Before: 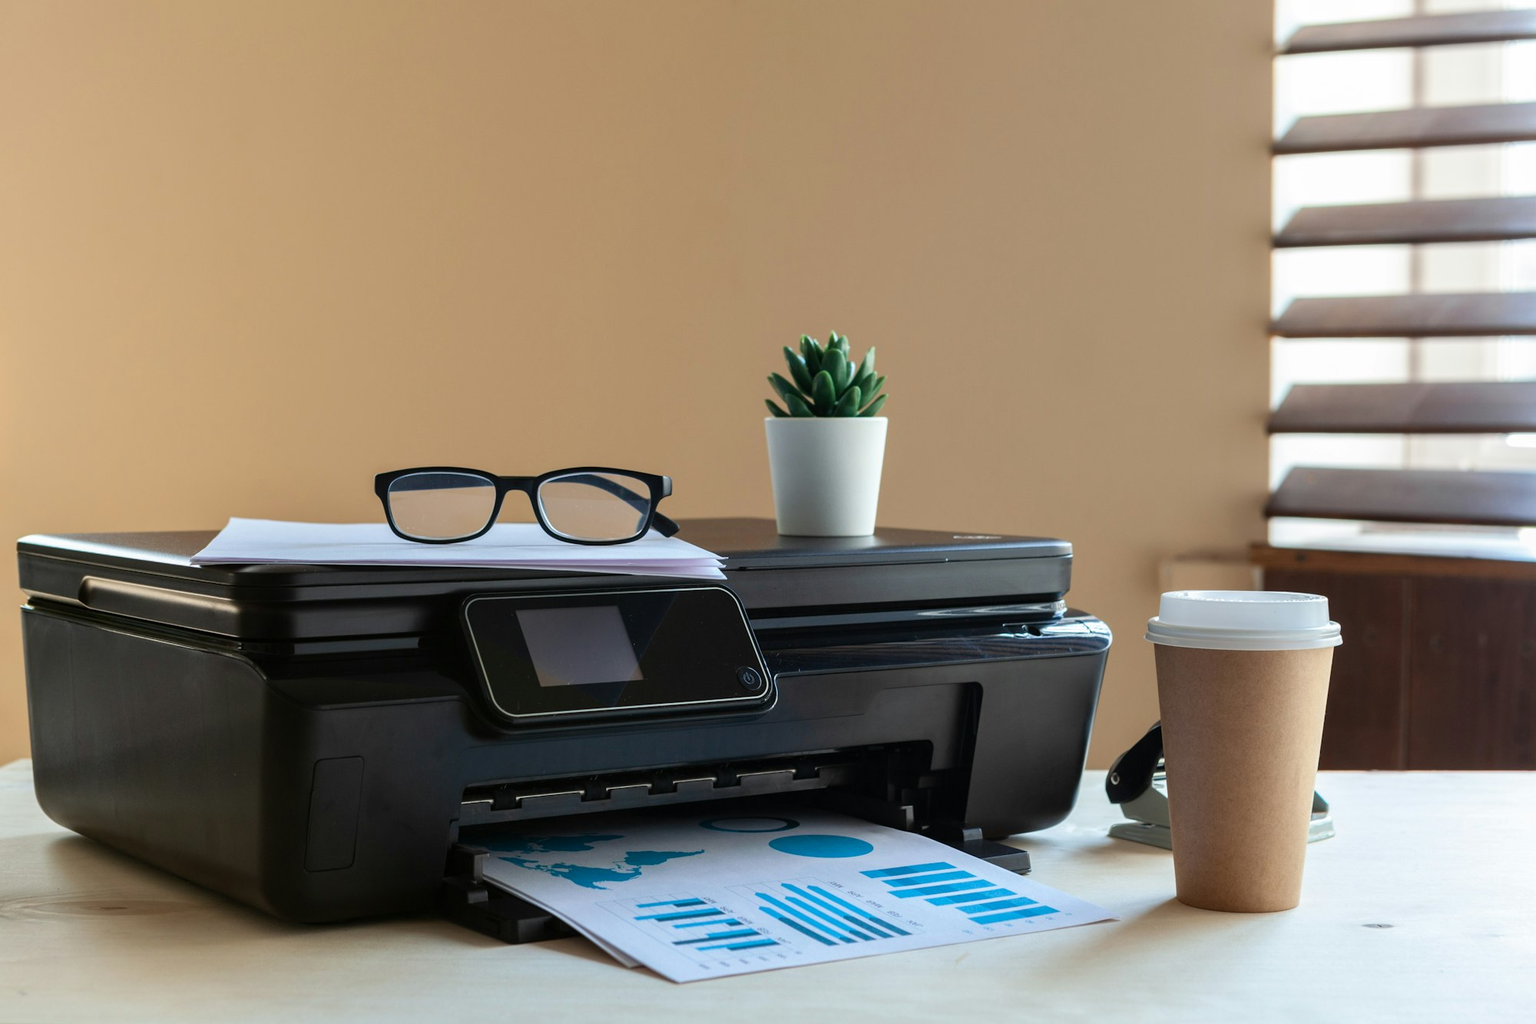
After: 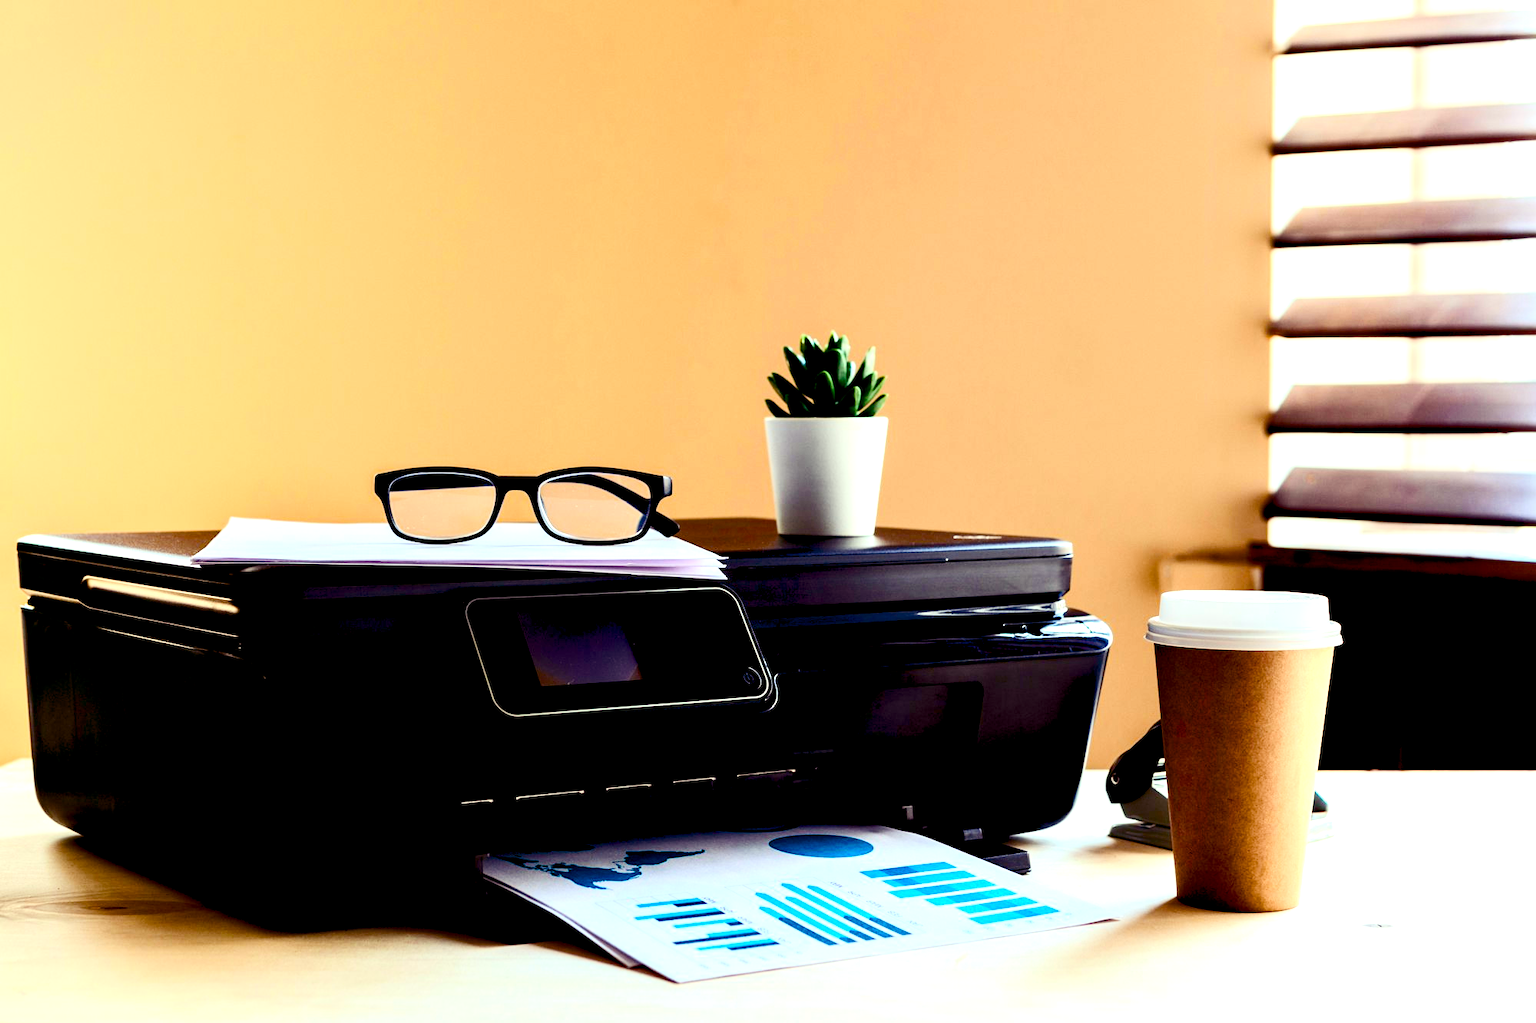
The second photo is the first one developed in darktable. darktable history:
color balance rgb: shadows lift › luminance -21.66%, shadows lift › chroma 8.98%, shadows lift › hue 283.37°, power › chroma 1.55%, power › hue 25.59°, highlights gain › luminance 6.08%, highlights gain › chroma 2.55%, highlights gain › hue 90°, global offset › luminance -0.87%, perceptual saturation grading › global saturation 27.49%, perceptual saturation grading › highlights -28.39%, perceptual saturation grading › mid-tones 15.22%, perceptual saturation grading › shadows 33.98%, perceptual brilliance grading › highlights 10%, perceptual brilliance grading › mid-tones 5%
exposure: black level correction 0.04, exposure 0.5 EV, compensate highlight preservation false
contrast brightness saturation: contrast 0.28
